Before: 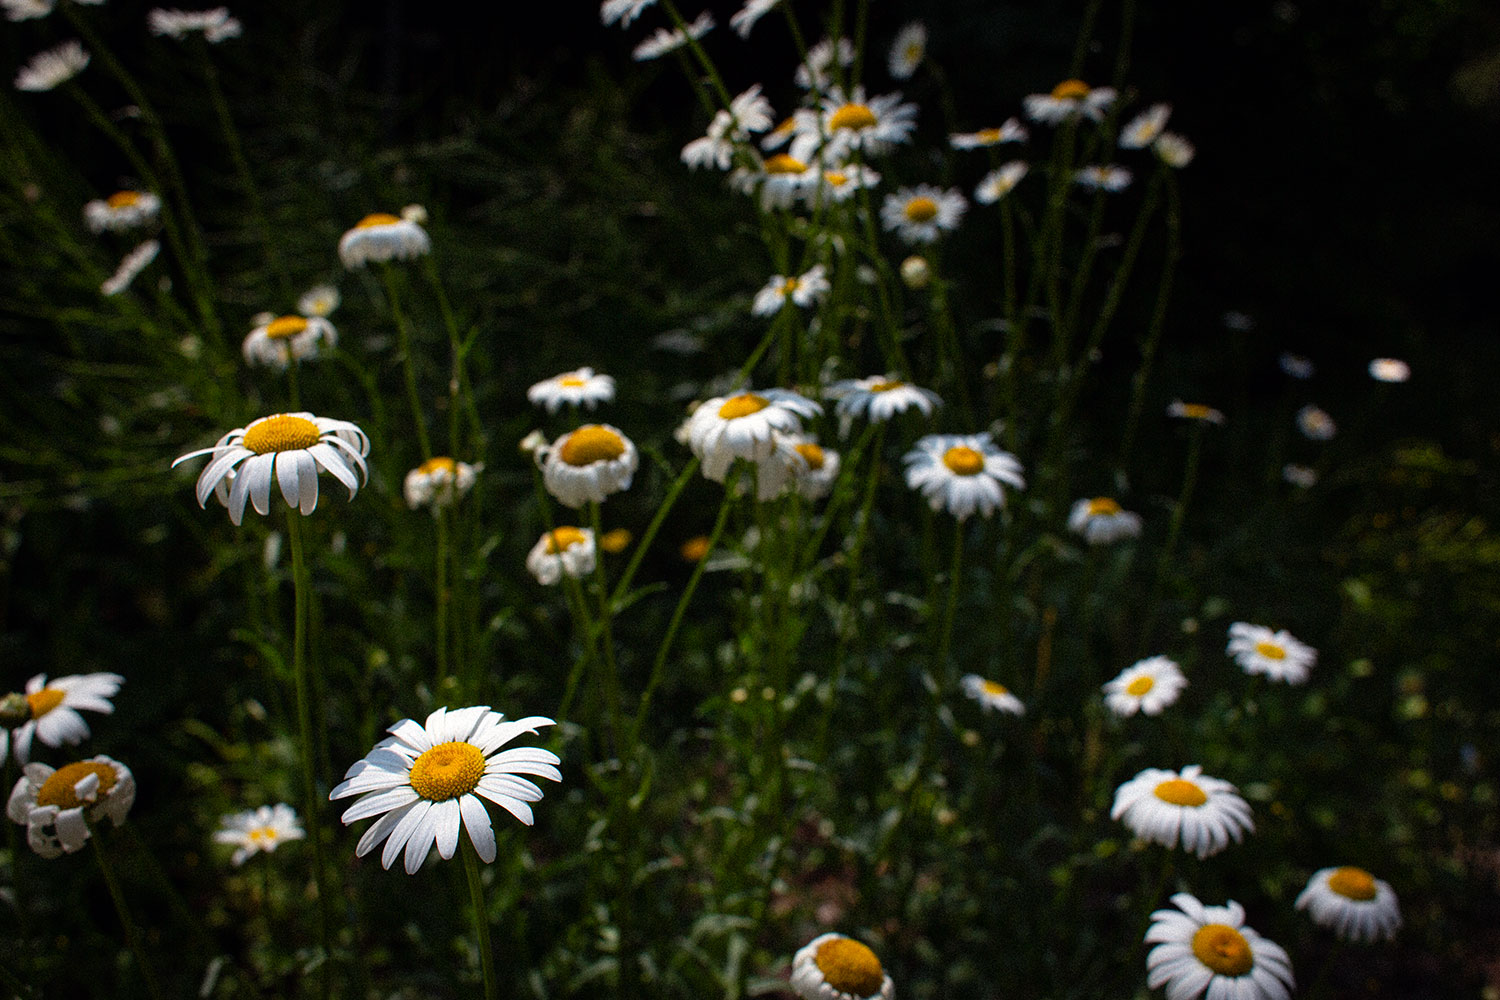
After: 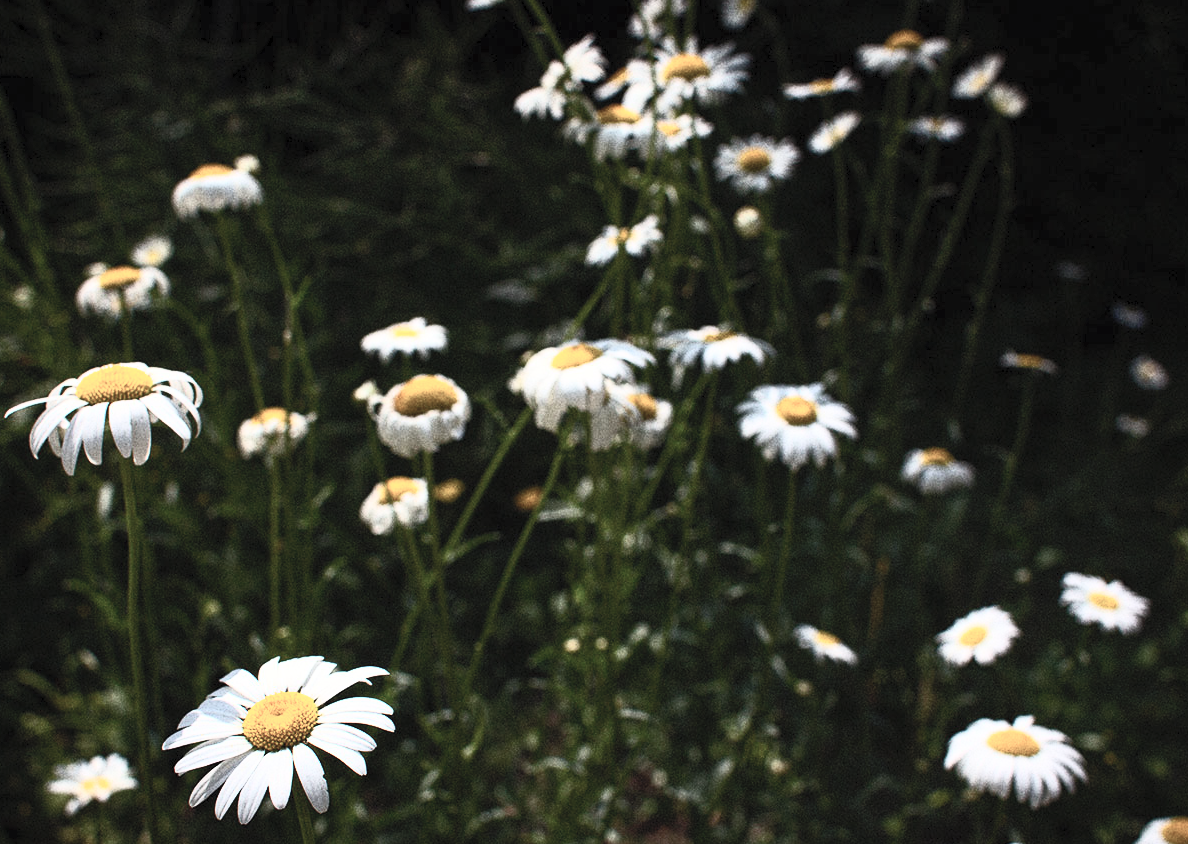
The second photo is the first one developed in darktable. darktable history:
contrast brightness saturation: contrast 0.552, brightness 0.569, saturation -0.325
crop: left 11.183%, top 5.053%, right 9.556%, bottom 10.526%
